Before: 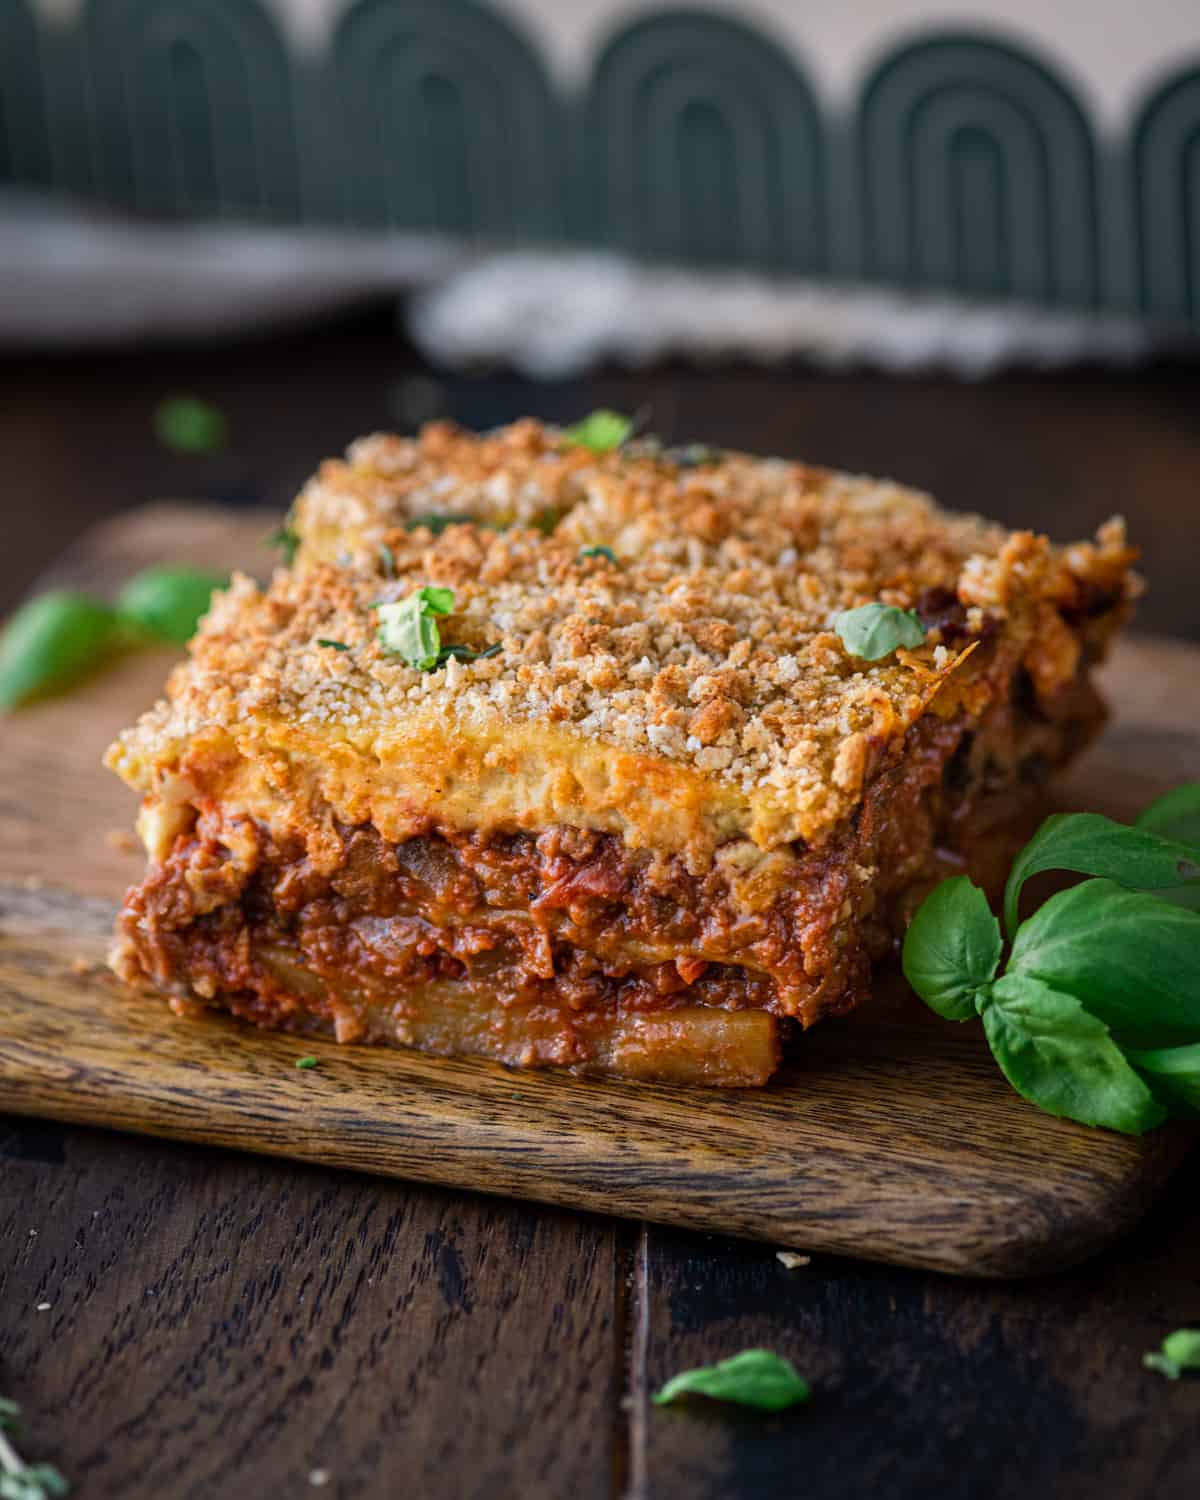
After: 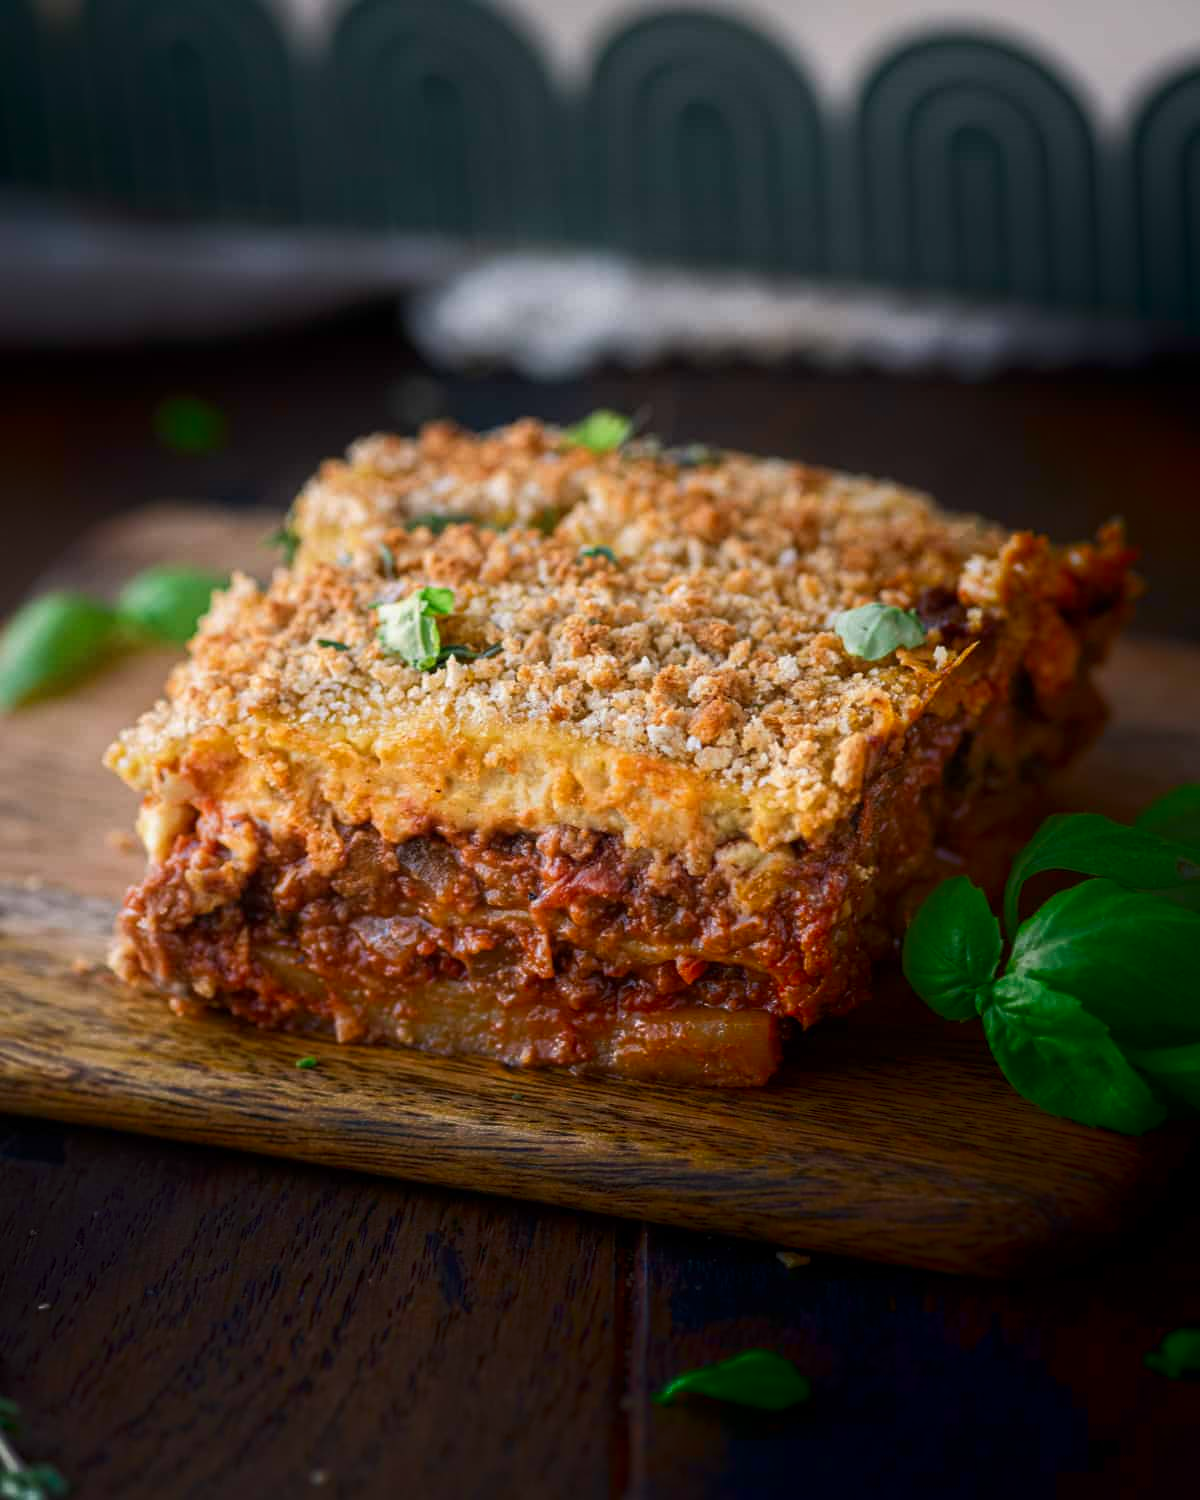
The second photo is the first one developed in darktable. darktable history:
shadows and highlights: shadows -86.26, highlights -36.98, soften with gaussian
